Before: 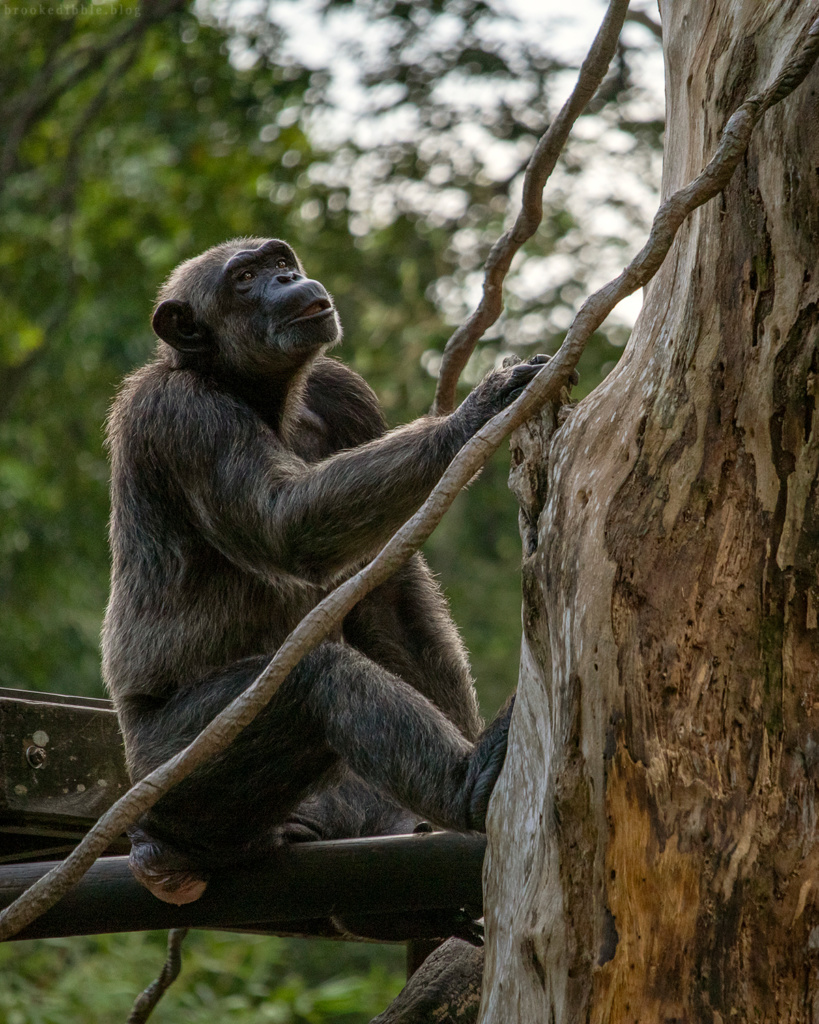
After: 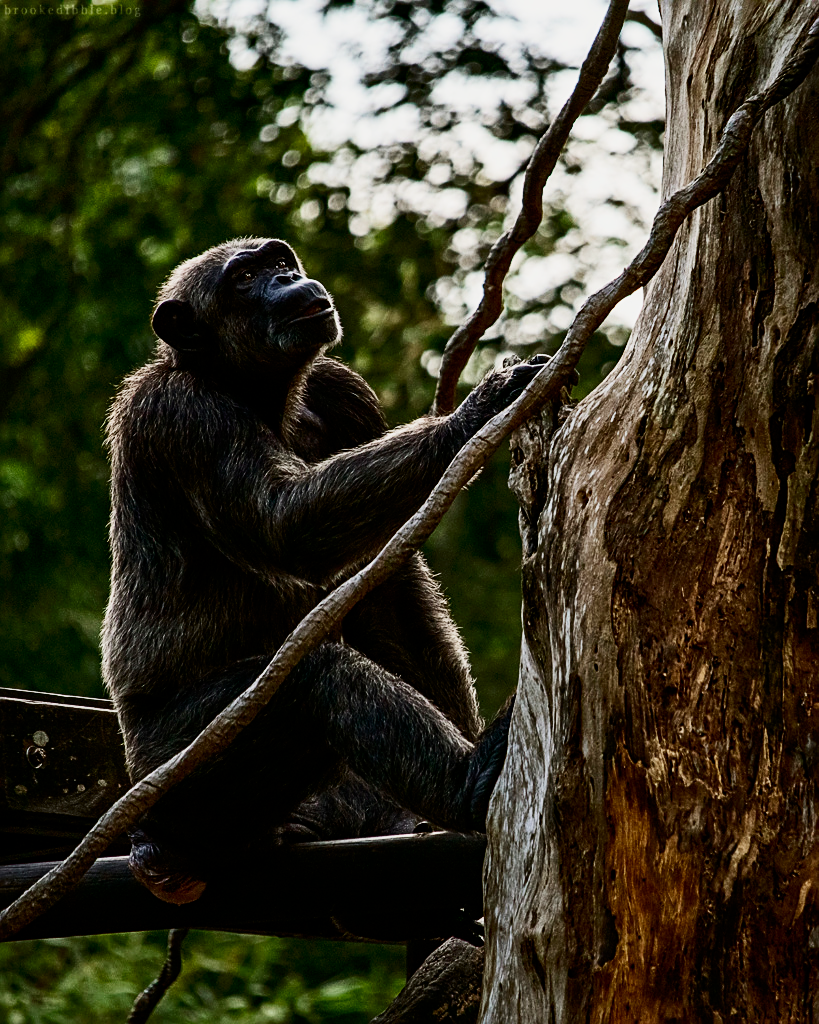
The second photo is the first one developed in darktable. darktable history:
haze removal: compatibility mode true, adaptive false
contrast brightness saturation: contrast 0.28
tone equalizer: on, module defaults
sigmoid: contrast 1.8, skew -0.2, preserve hue 0%, red attenuation 0.1, red rotation 0.035, green attenuation 0.1, green rotation -0.017, blue attenuation 0.15, blue rotation -0.052, base primaries Rec2020
sharpen: on, module defaults
